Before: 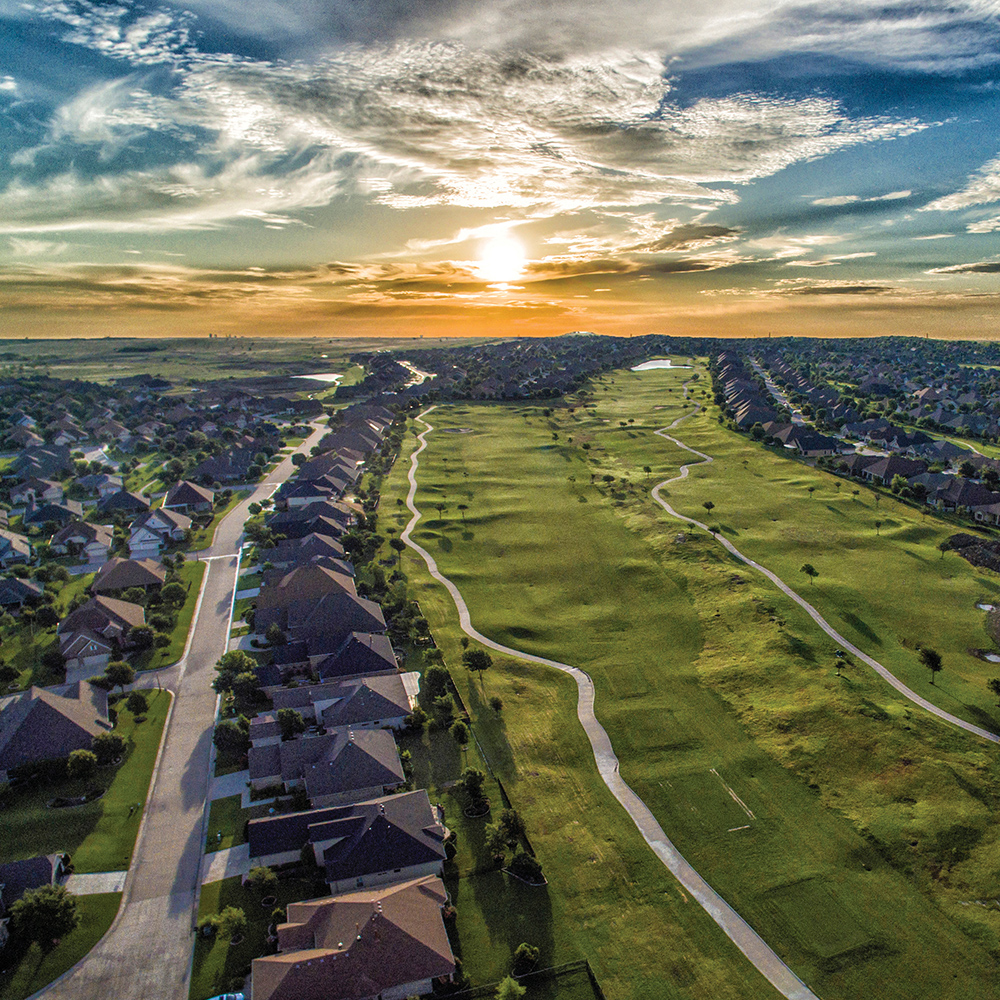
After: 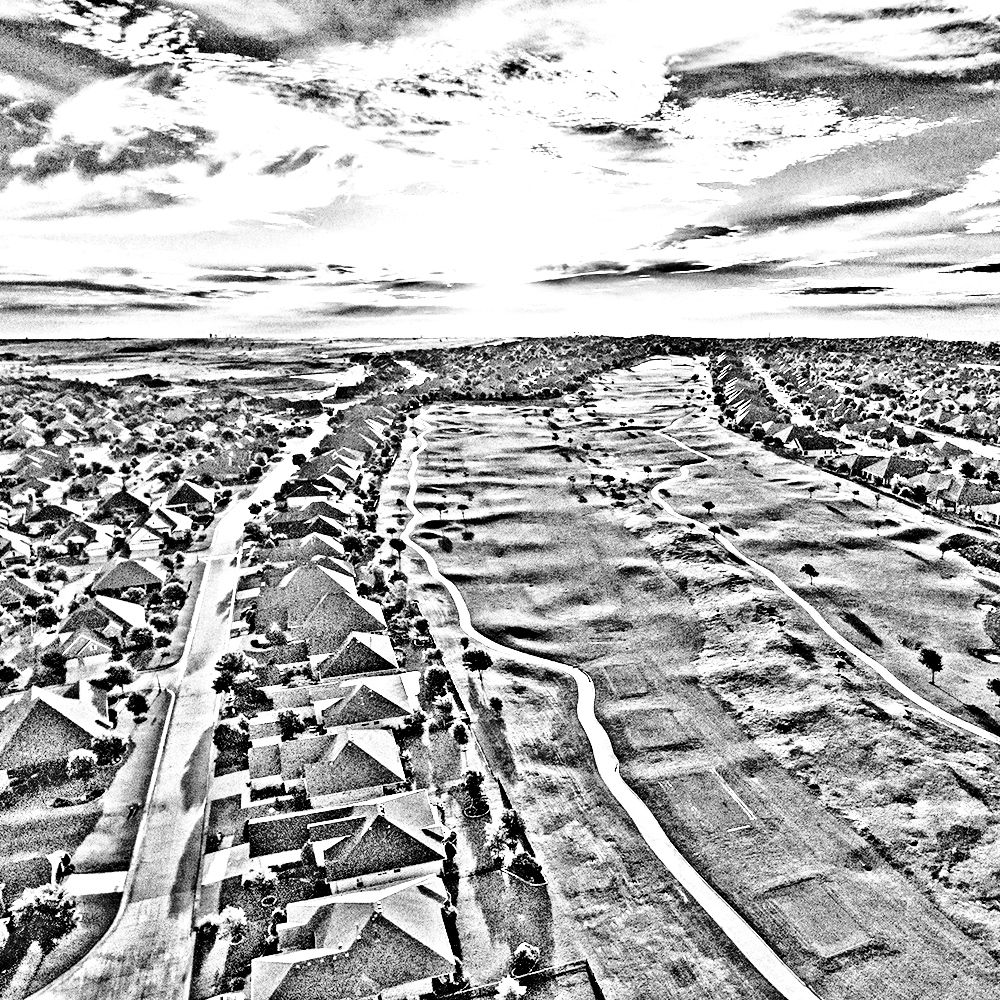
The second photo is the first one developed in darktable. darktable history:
exposure: black level correction 0.005, exposure 2.084 EV, compensate highlight preservation false
base curve: curves: ch0 [(0, 0) (0.032, 0.037) (0.105, 0.228) (0.435, 0.76) (0.856, 0.983) (1, 1)], preserve colors none
highpass: on, module defaults
